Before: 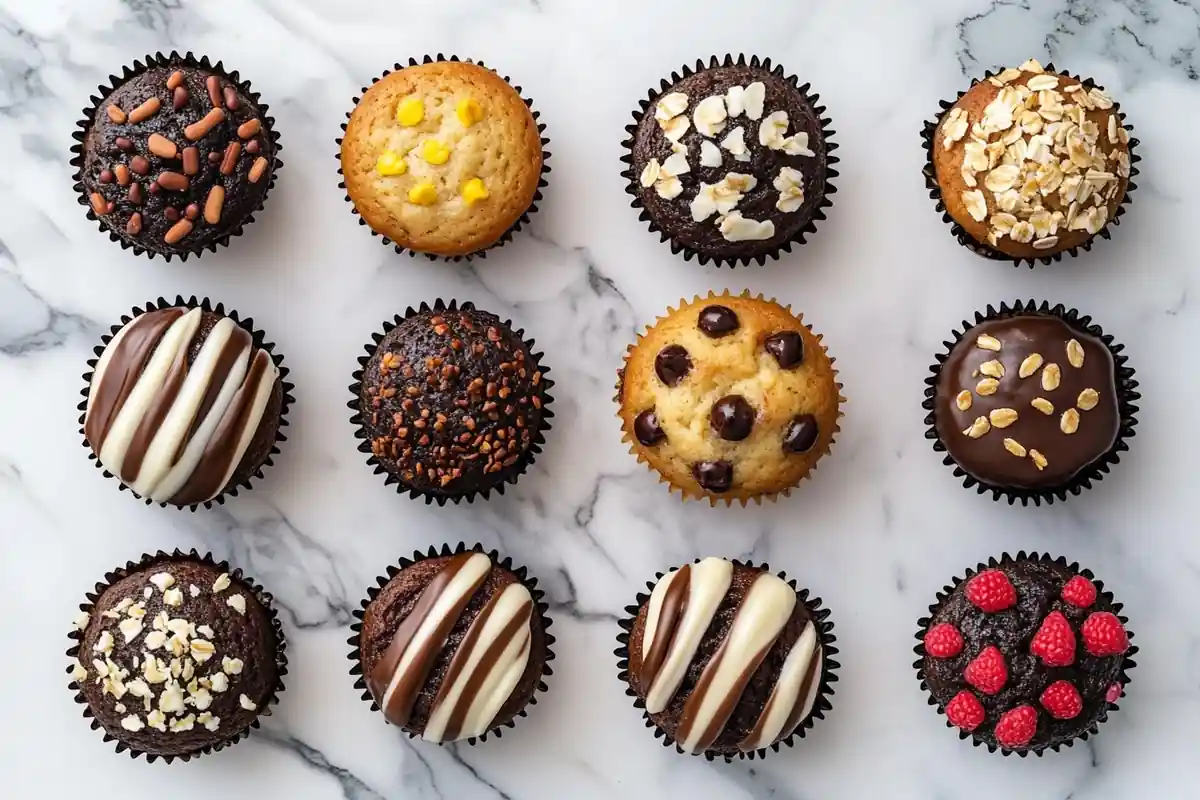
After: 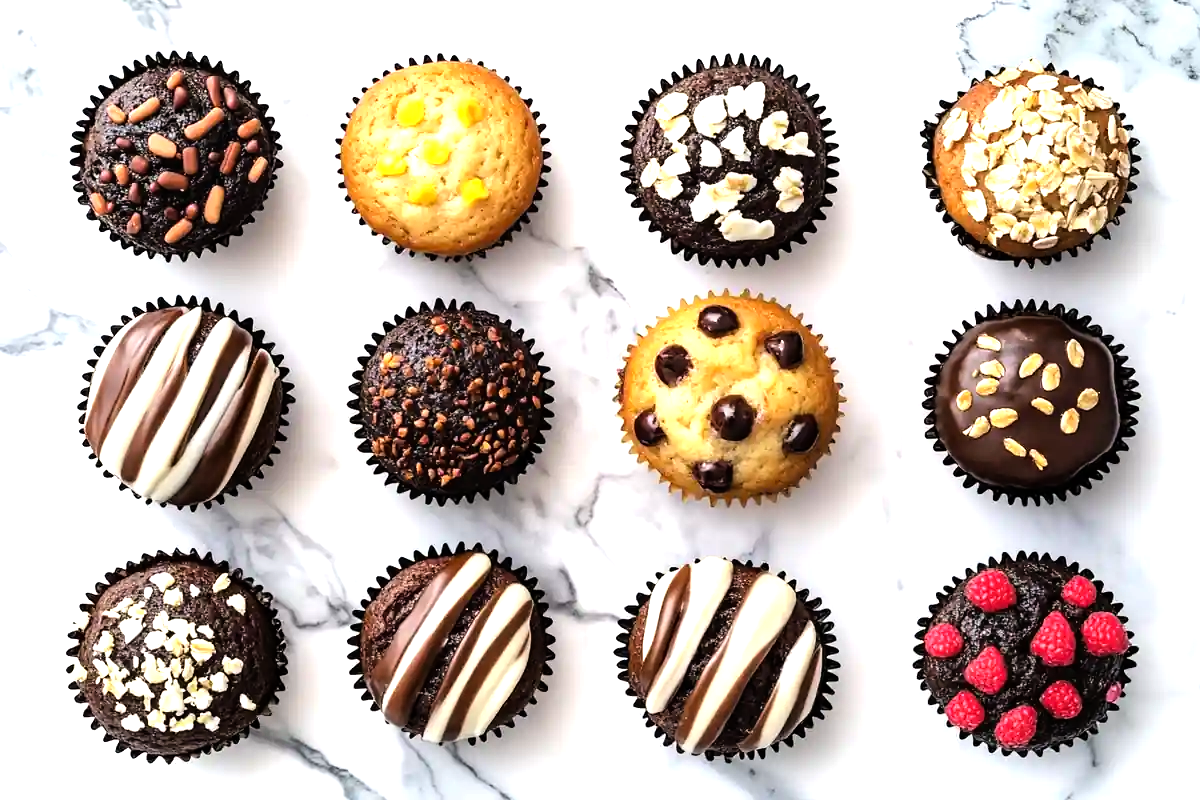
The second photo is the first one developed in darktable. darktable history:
tone equalizer: -8 EV -1.1 EV, -7 EV -1 EV, -6 EV -0.853 EV, -5 EV -0.576 EV, -3 EV 0.548 EV, -2 EV 0.871 EV, -1 EV 0.999 EV, +0 EV 1.08 EV, mask exposure compensation -0.492 EV
